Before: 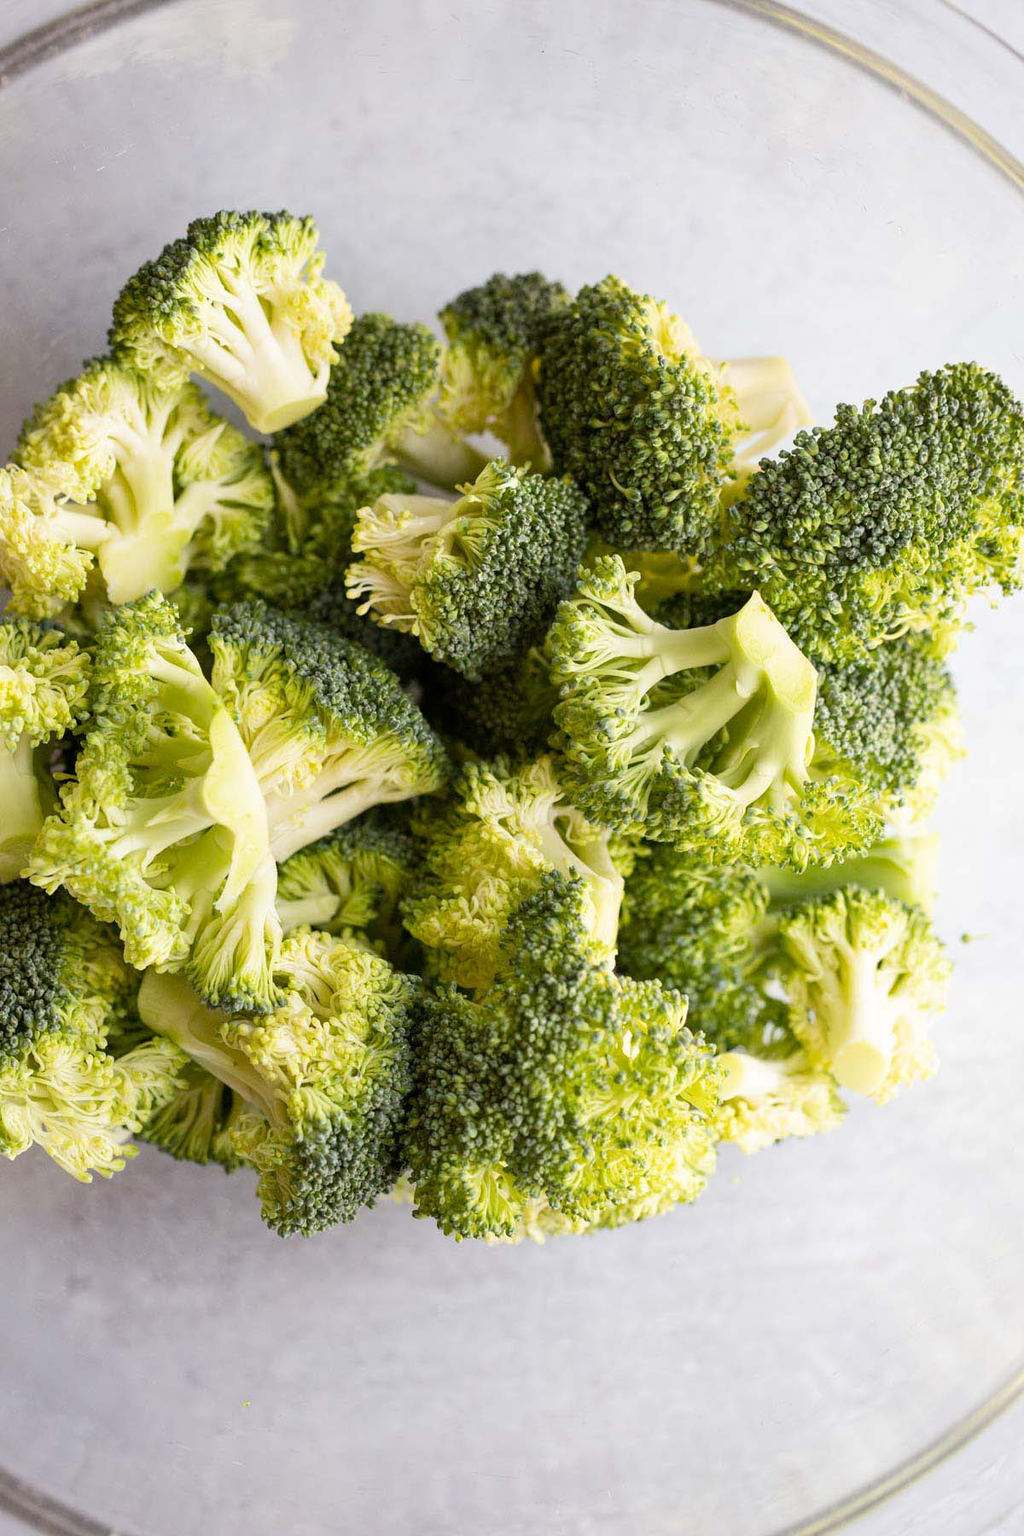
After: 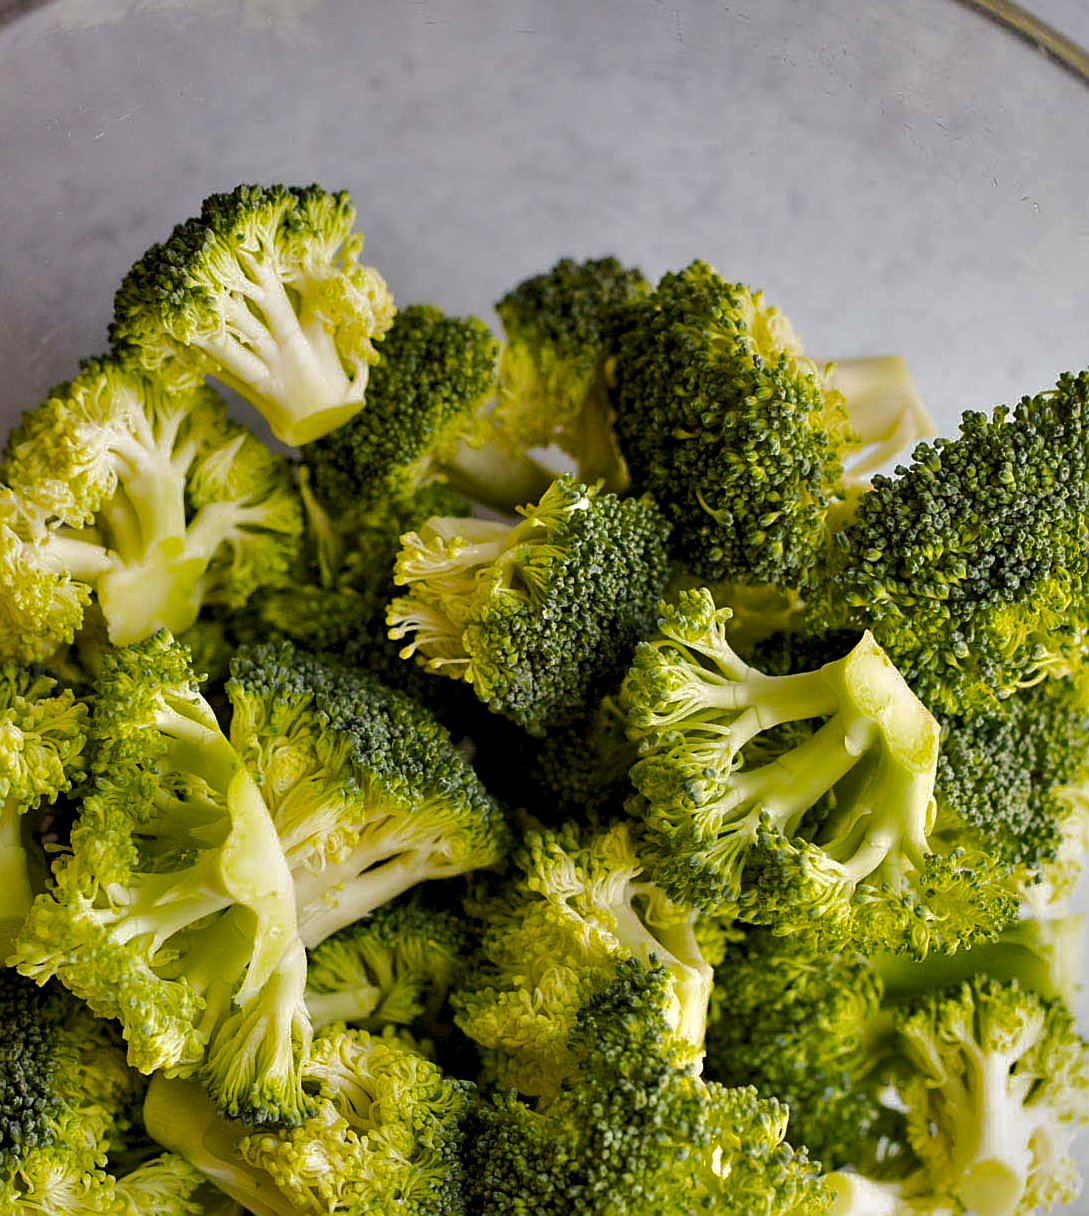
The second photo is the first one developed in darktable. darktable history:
sharpen: on, module defaults
crop: left 1.509%, top 3.452%, right 7.696%, bottom 28.452%
exposure: exposure -0.242 EV
color balance rgb: linear chroma grading › global chroma 50%, perceptual saturation grading › global saturation 2.34%, global vibrance 6.64%, contrast 12.71%
shadows and highlights: radius 171.16, shadows 27, white point adjustment 3.13, highlights -67.95, soften with gaussian
tone curve: curves: ch0 [(0, 0) (0.077, 0.082) (0.765, 0.73) (1, 1)]
contrast equalizer: y [[0.536, 0.565, 0.581, 0.516, 0.52, 0.491], [0.5 ×6], [0.5 ×6], [0 ×6], [0 ×6]]
rgb curve: curves: ch0 [(0, 0) (0.175, 0.154) (0.785, 0.663) (1, 1)]
